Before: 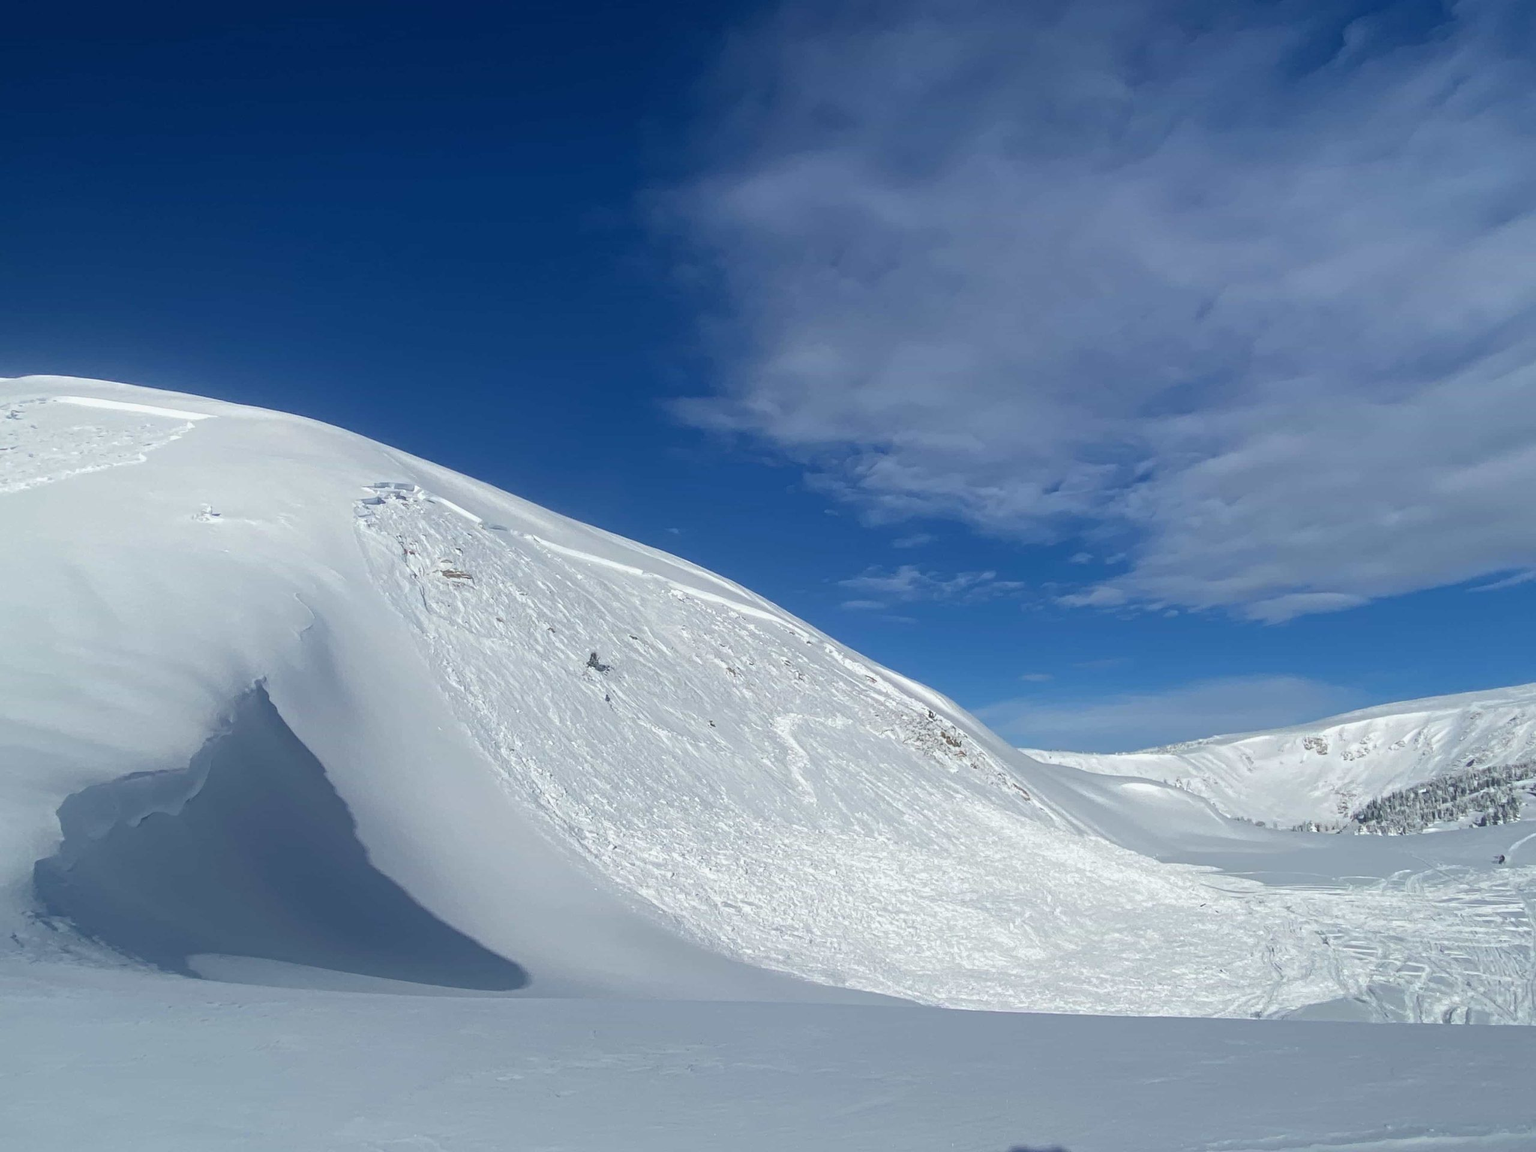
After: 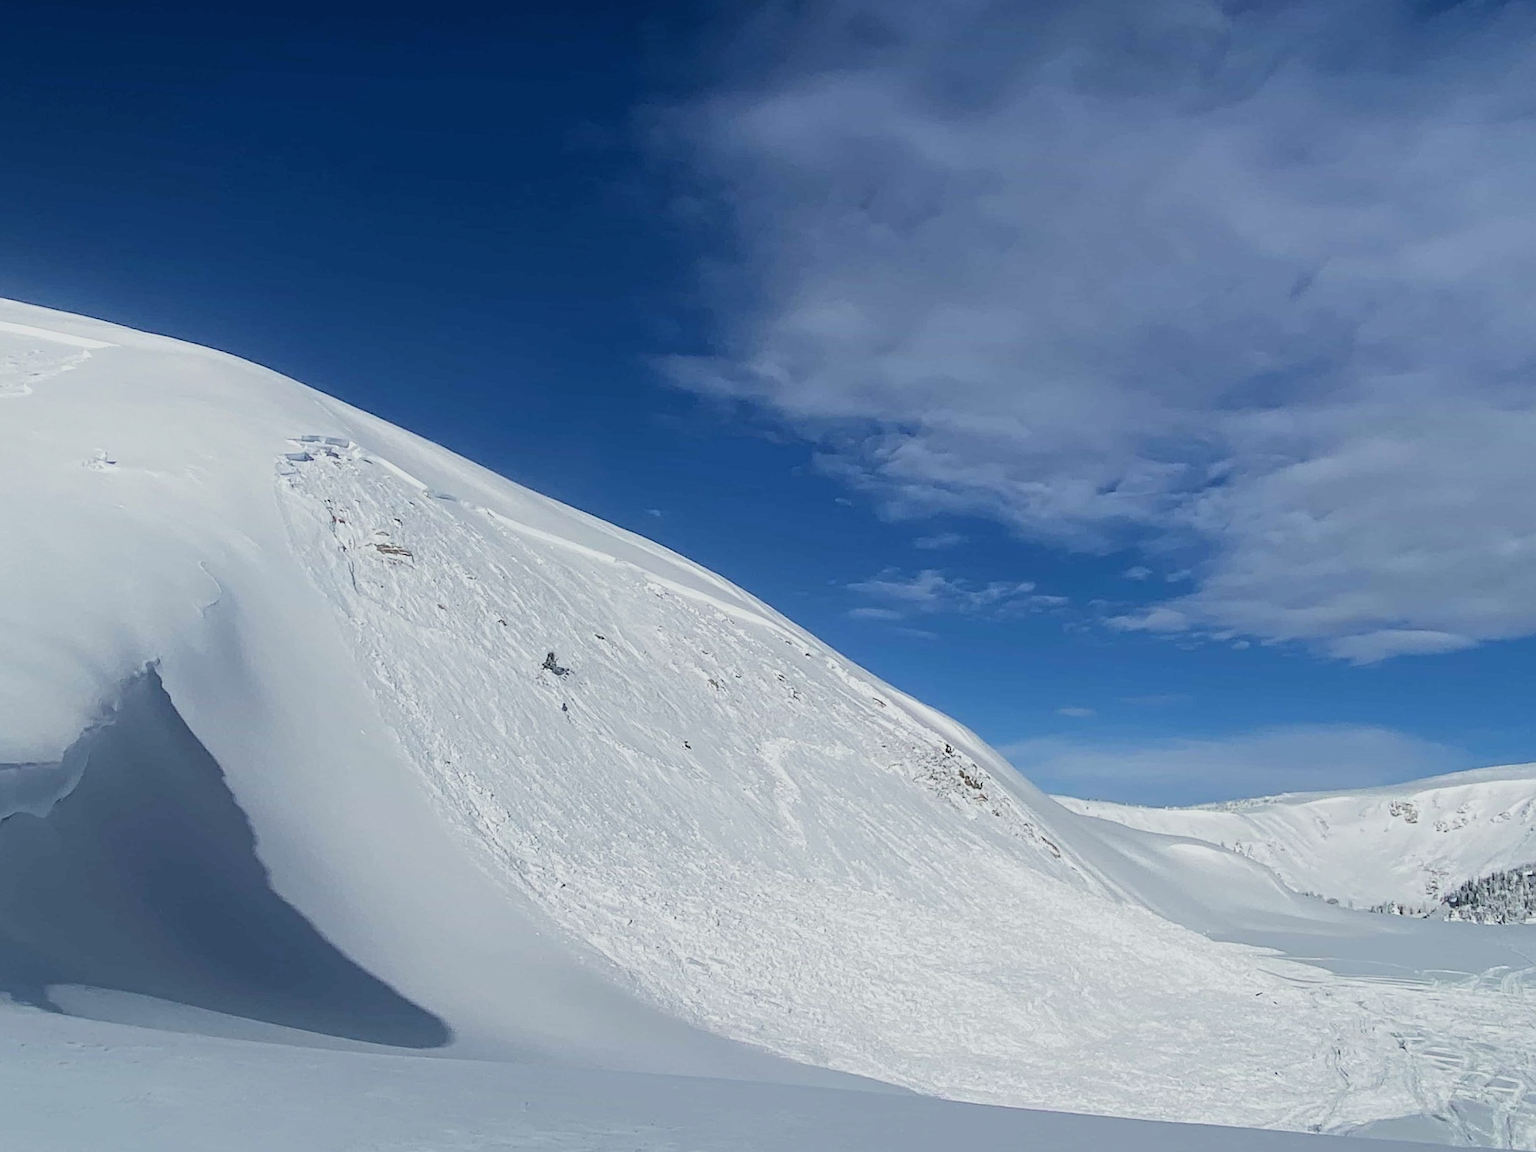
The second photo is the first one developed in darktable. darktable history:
crop and rotate: angle -3.27°, left 5.211%, top 5.211%, right 4.607%, bottom 4.607%
filmic rgb: black relative exposure -7.5 EV, white relative exposure 5 EV, hardness 3.31, contrast 1.3, contrast in shadows safe
sharpen: on, module defaults
